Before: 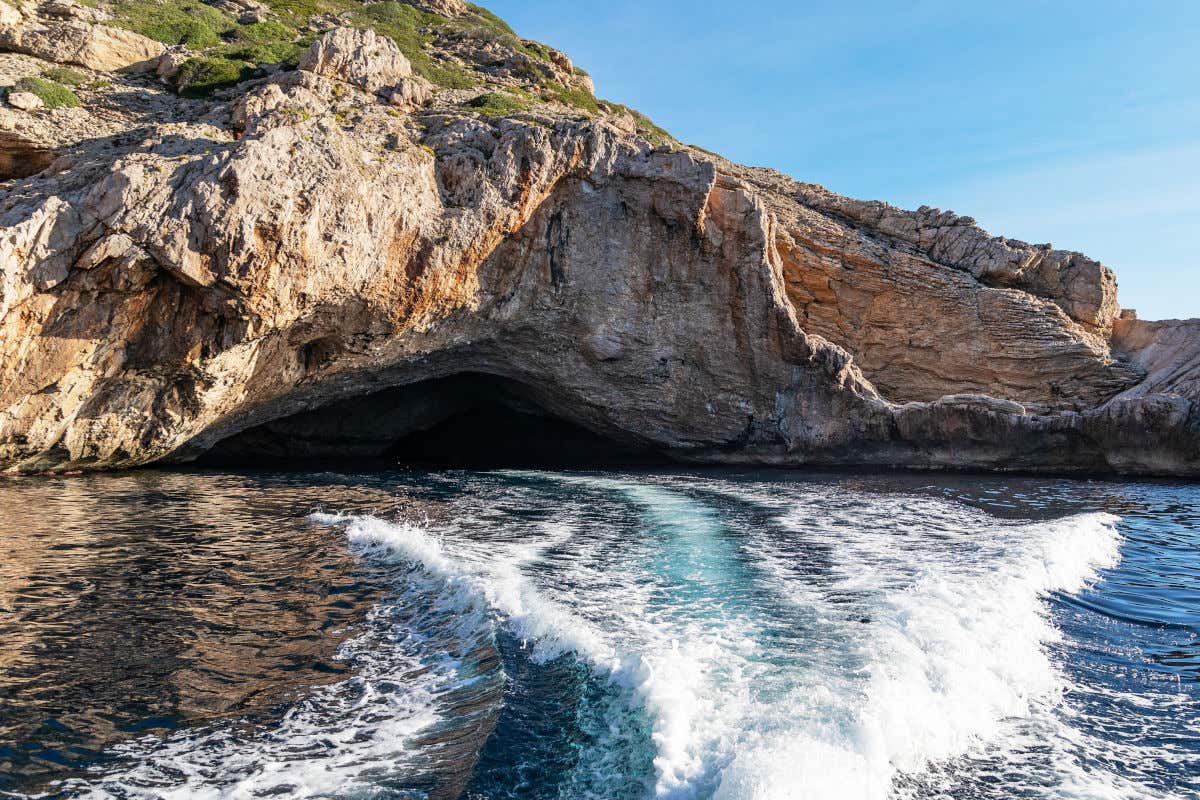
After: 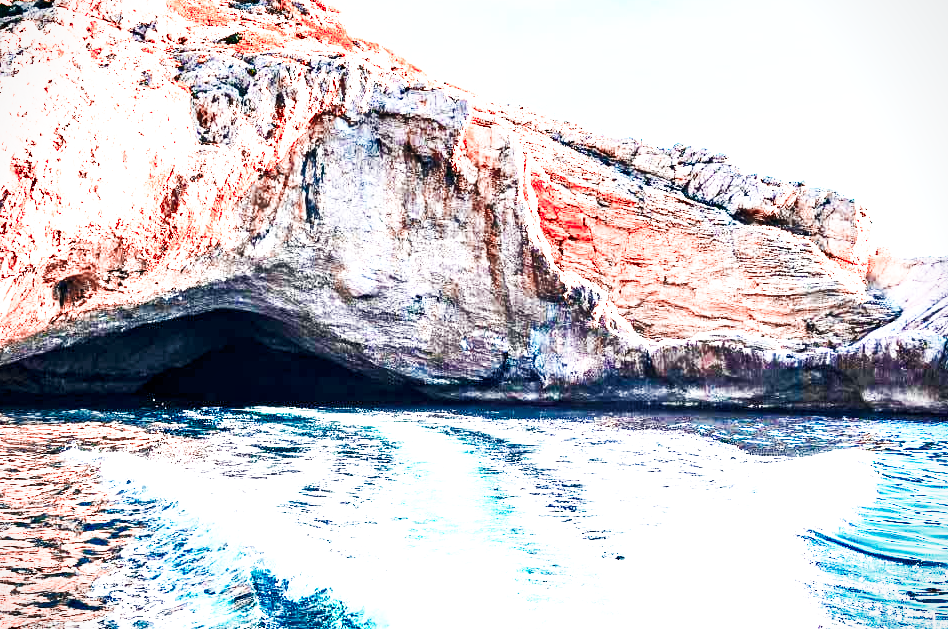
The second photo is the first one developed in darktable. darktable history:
local contrast: highlights 101%, shadows 98%, detail 119%, midtone range 0.2
crop and rotate: left 20.484%, top 7.9%, right 0.464%, bottom 13.352%
base curve: curves: ch0 [(0, 0) (0.007, 0.004) (0.027, 0.03) (0.046, 0.07) (0.207, 0.54) (0.442, 0.872) (0.673, 0.972) (1, 1)], preserve colors none
color balance rgb: global offset › chroma 0.095%, global offset › hue 253.46°, perceptual saturation grading › global saturation 30.607%, perceptual brilliance grading › global brilliance 15.645%, perceptual brilliance grading › shadows -35.749%, global vibrance 20%
vignetting: fall-off start 92.71%, brightness -0.273
color zones: curves: ch2 [(0, 0.5) (0.084, 0.497) (0.323, 0.335) (0.4, 0.497) (1, 0.5)], process mode strong
shadows and highlights: low approximation 0.01, soften with gaussian
tone equalizer: -8 EV 1.97 EV, -7 EV 1.99 EV, -6 EV 1.99 EV, -5 EV 1.99 EV, -4 EV 1.98 EV, -3 EV 1.49 EV, -2 EV 0.972 EV, -1 EV 0.5 EV, edges refinement/feathering 500, mask exposure compensation -1.57 EV, preserve details no
